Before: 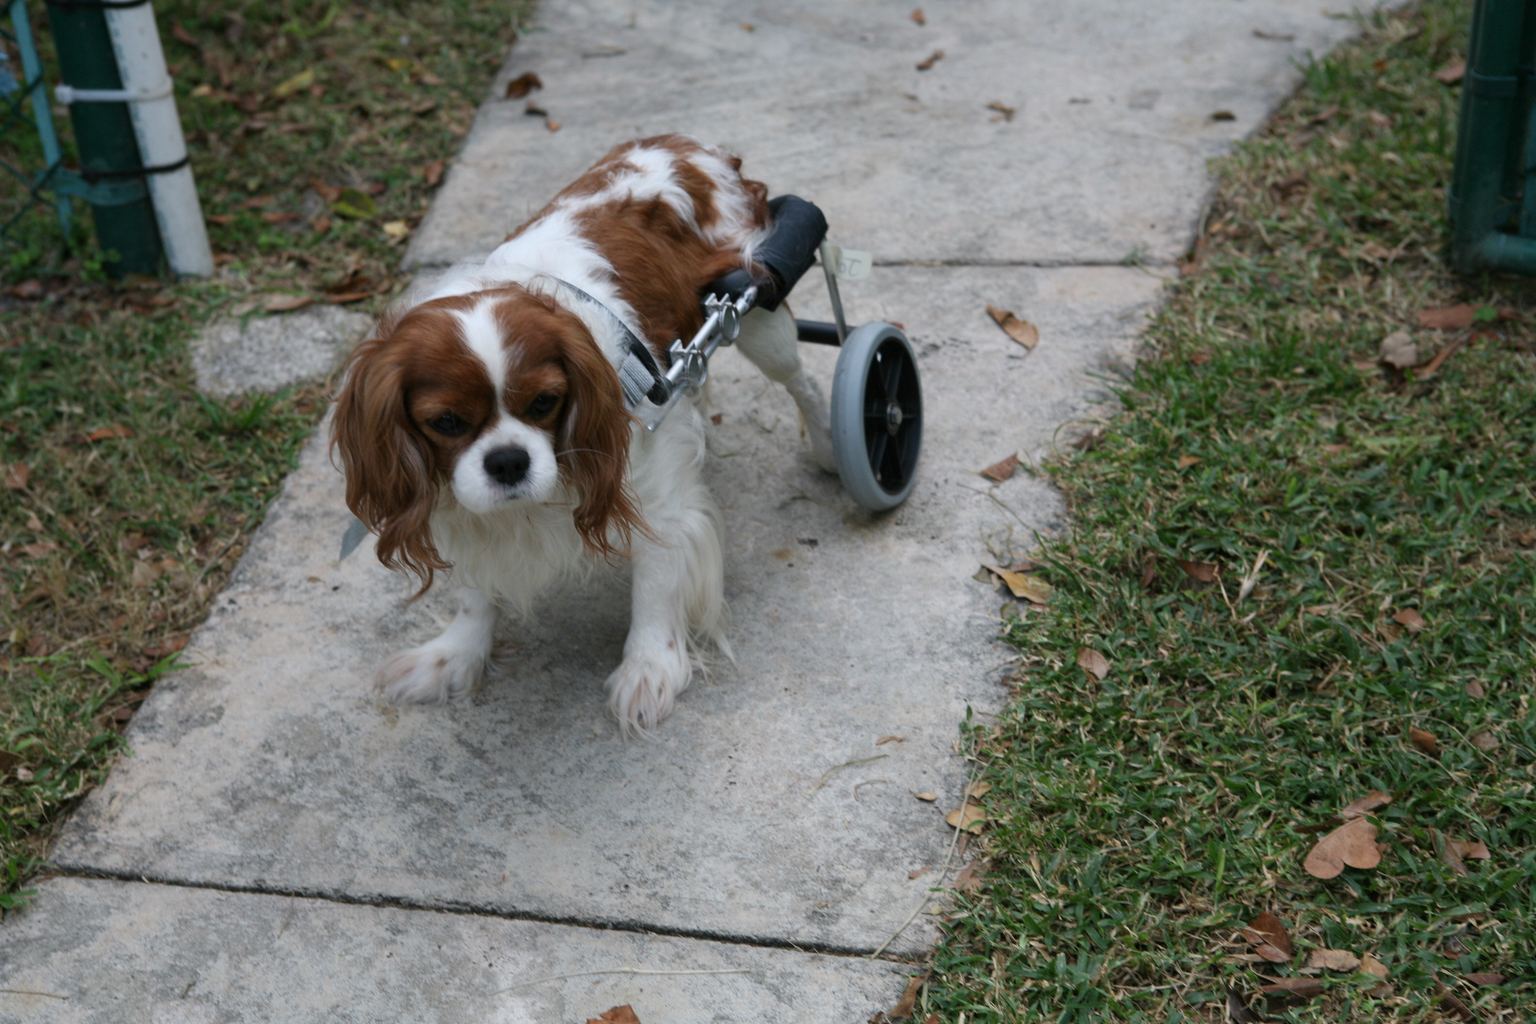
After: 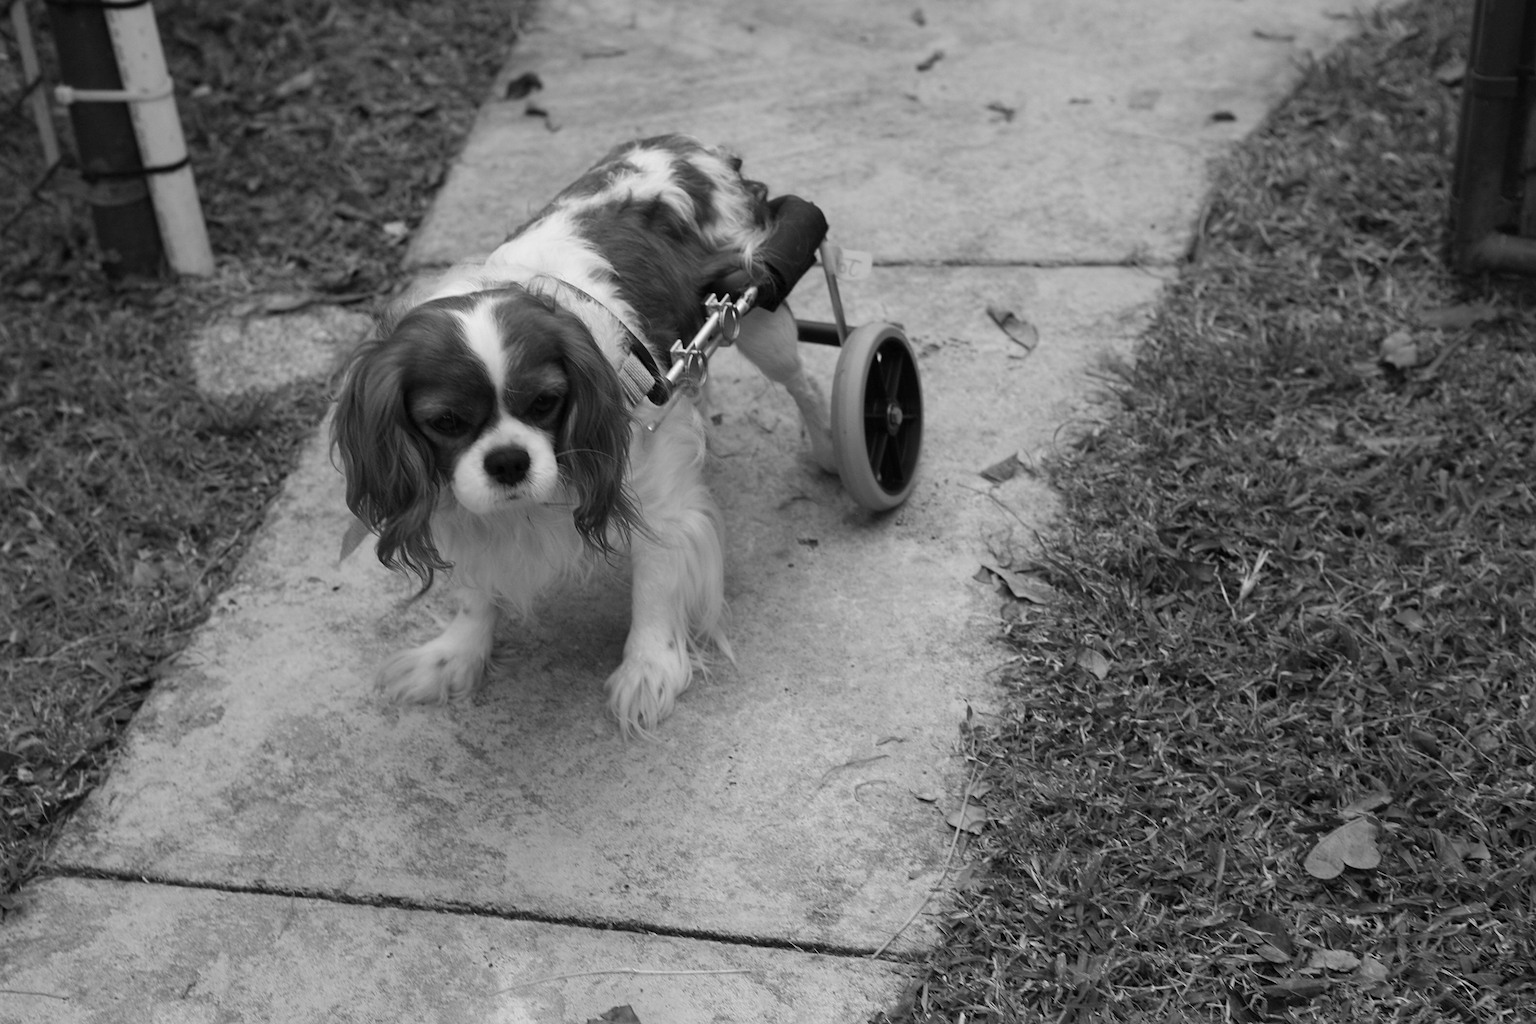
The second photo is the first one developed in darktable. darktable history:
sharpen: on, module defaults
monochrome: on, module defaults
tone equalizer: on, module defaults
